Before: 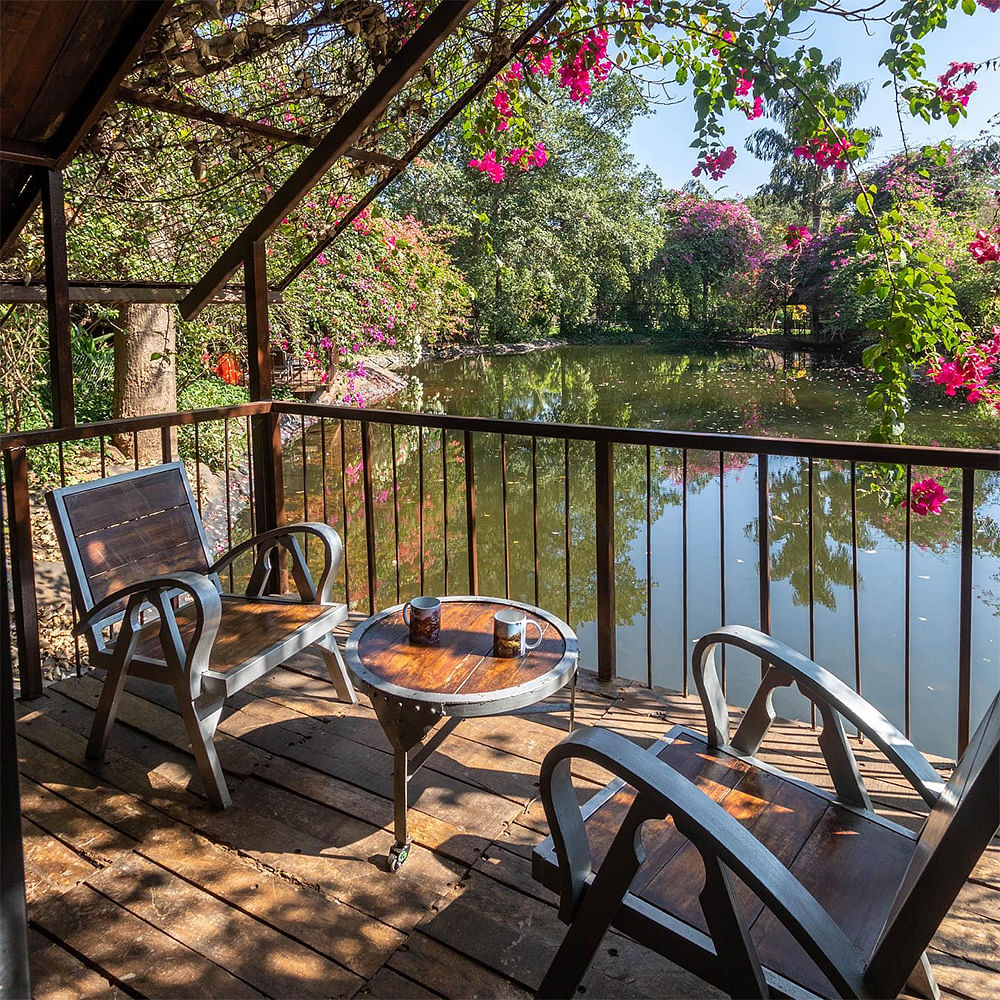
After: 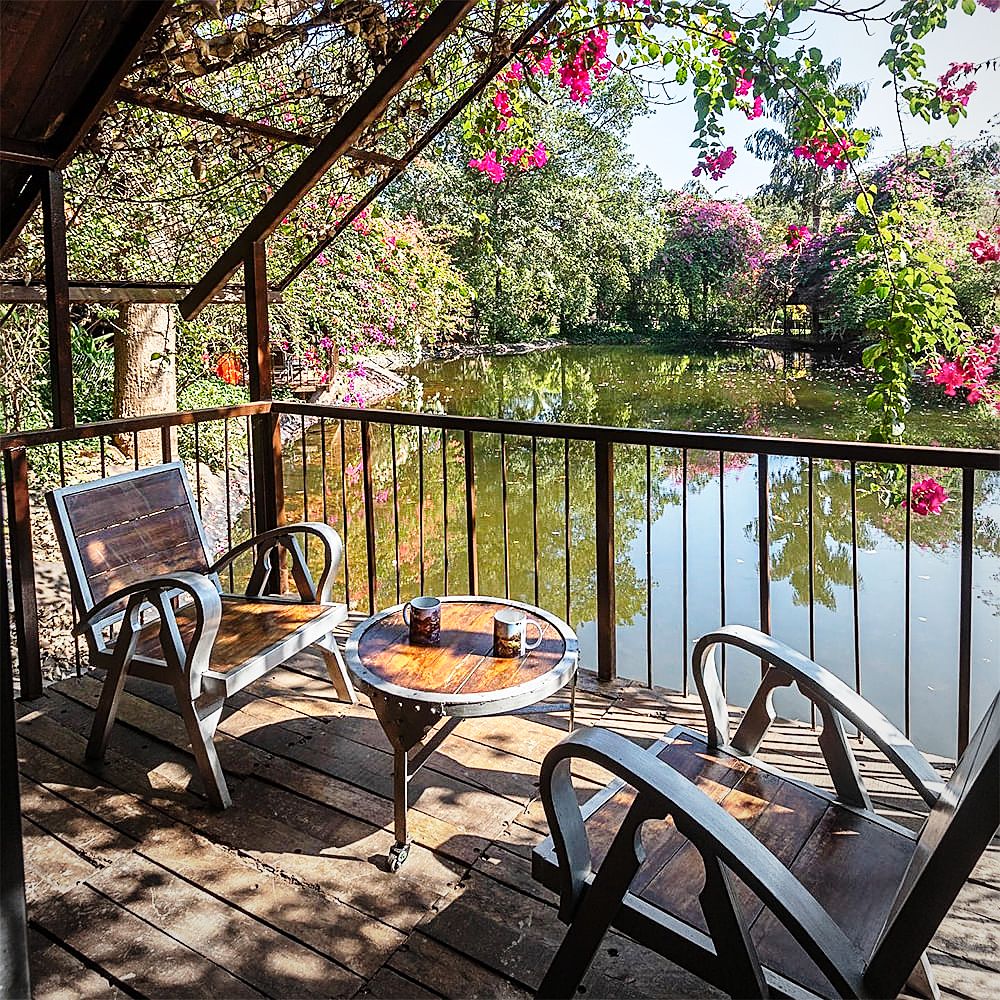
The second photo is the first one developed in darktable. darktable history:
vignetting: fall-off radius 61.09%, brightness -0.282, center (-0.052, -0.354)
base curve: curves: ch0 [(0, 0) (0.028, 0.03) (0.121, 0.232) (0.46, 0.748) (0.859, 0.968) (1, 1)], preserve colors none
sharpen: on, module defaults
